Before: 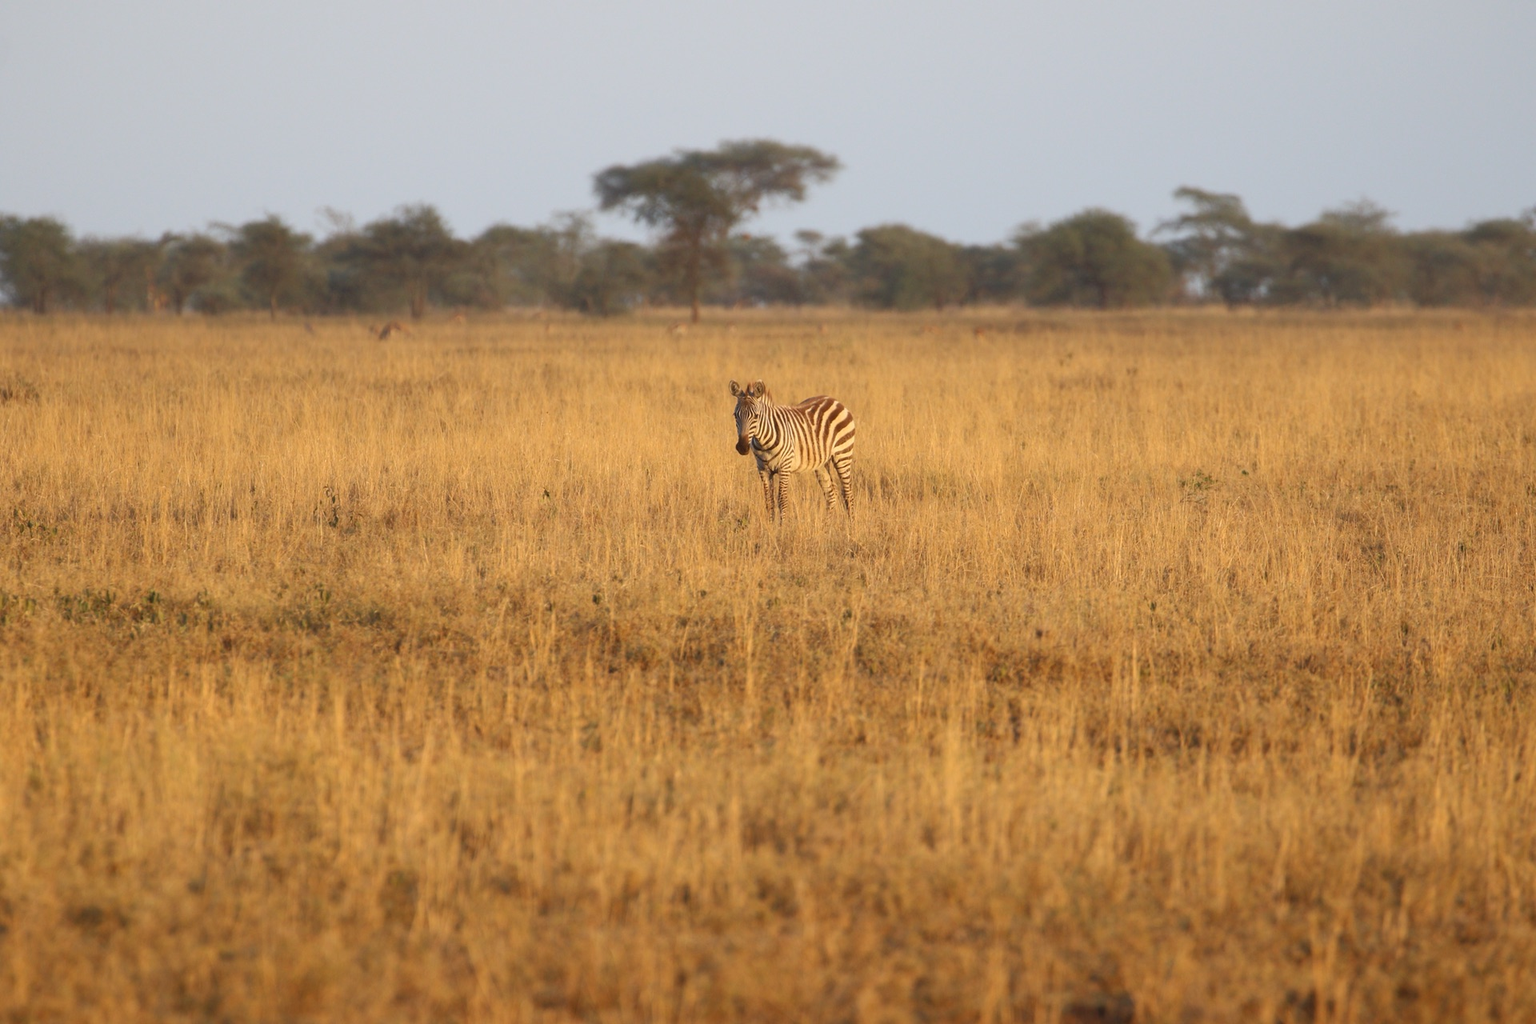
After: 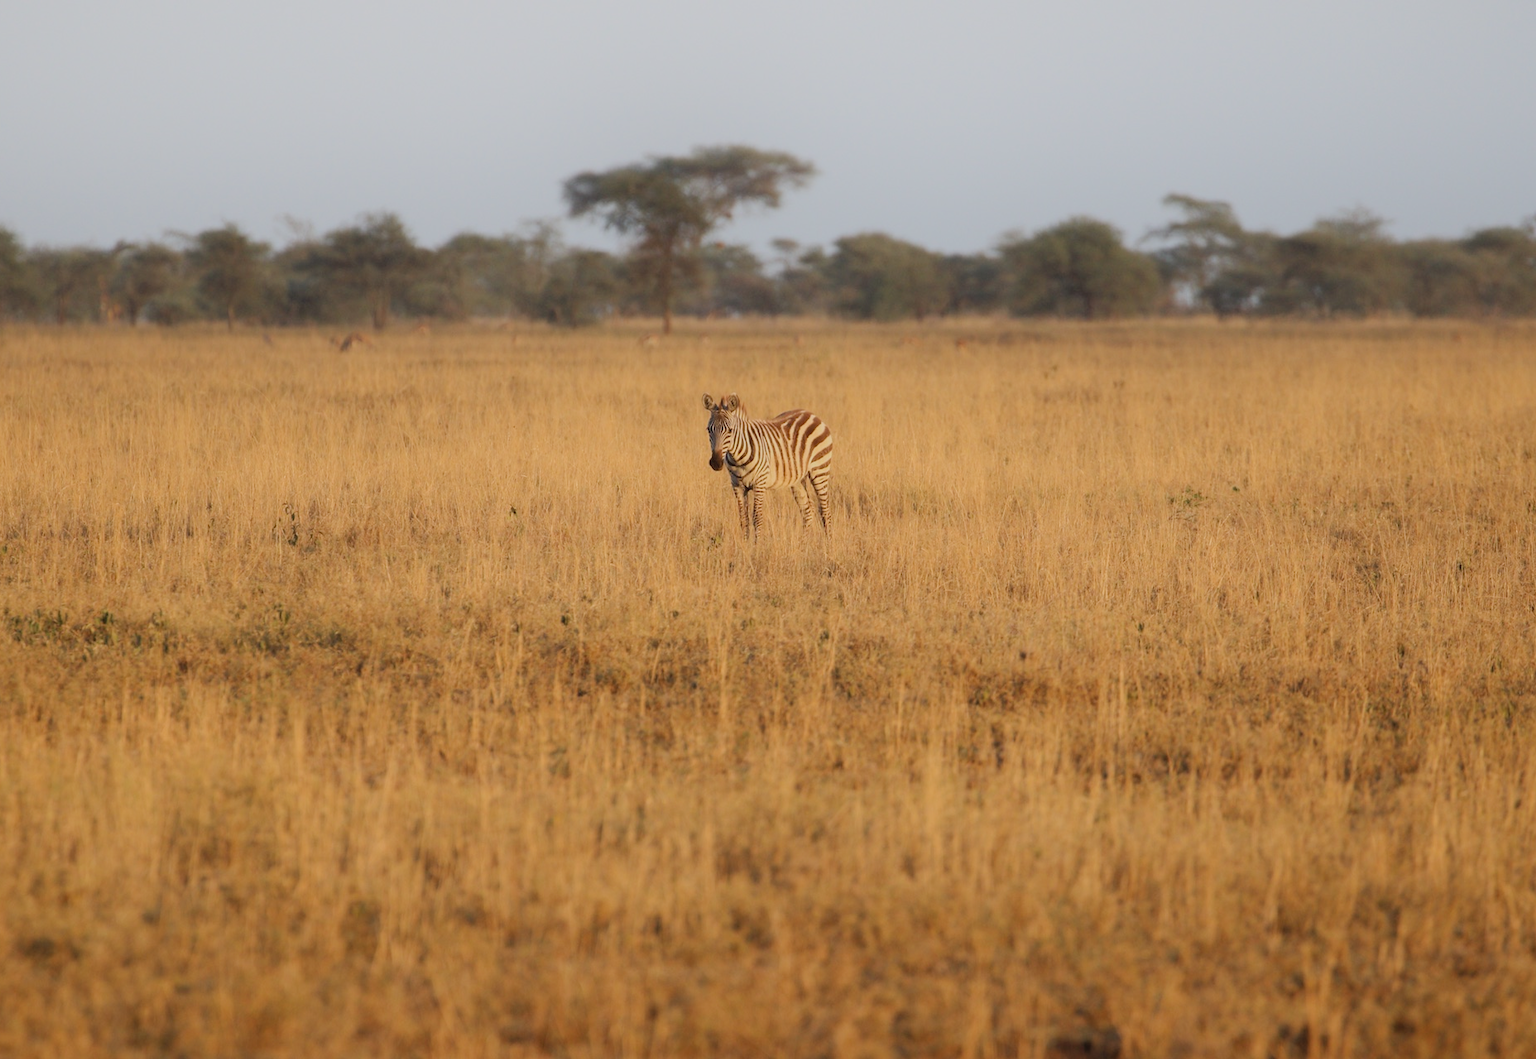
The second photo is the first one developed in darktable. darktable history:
crop and rotate: left 3.313%
filmic rgb: black relative exposure -7.65 EV, white relative exposure 4.56 EV, hardness 3.61, iterations of high-quality reconstruction 0
shadows and highlights: shadows -24.8, highlights 49.05, highlights color adjustment 0.683%, soften with gaussian
